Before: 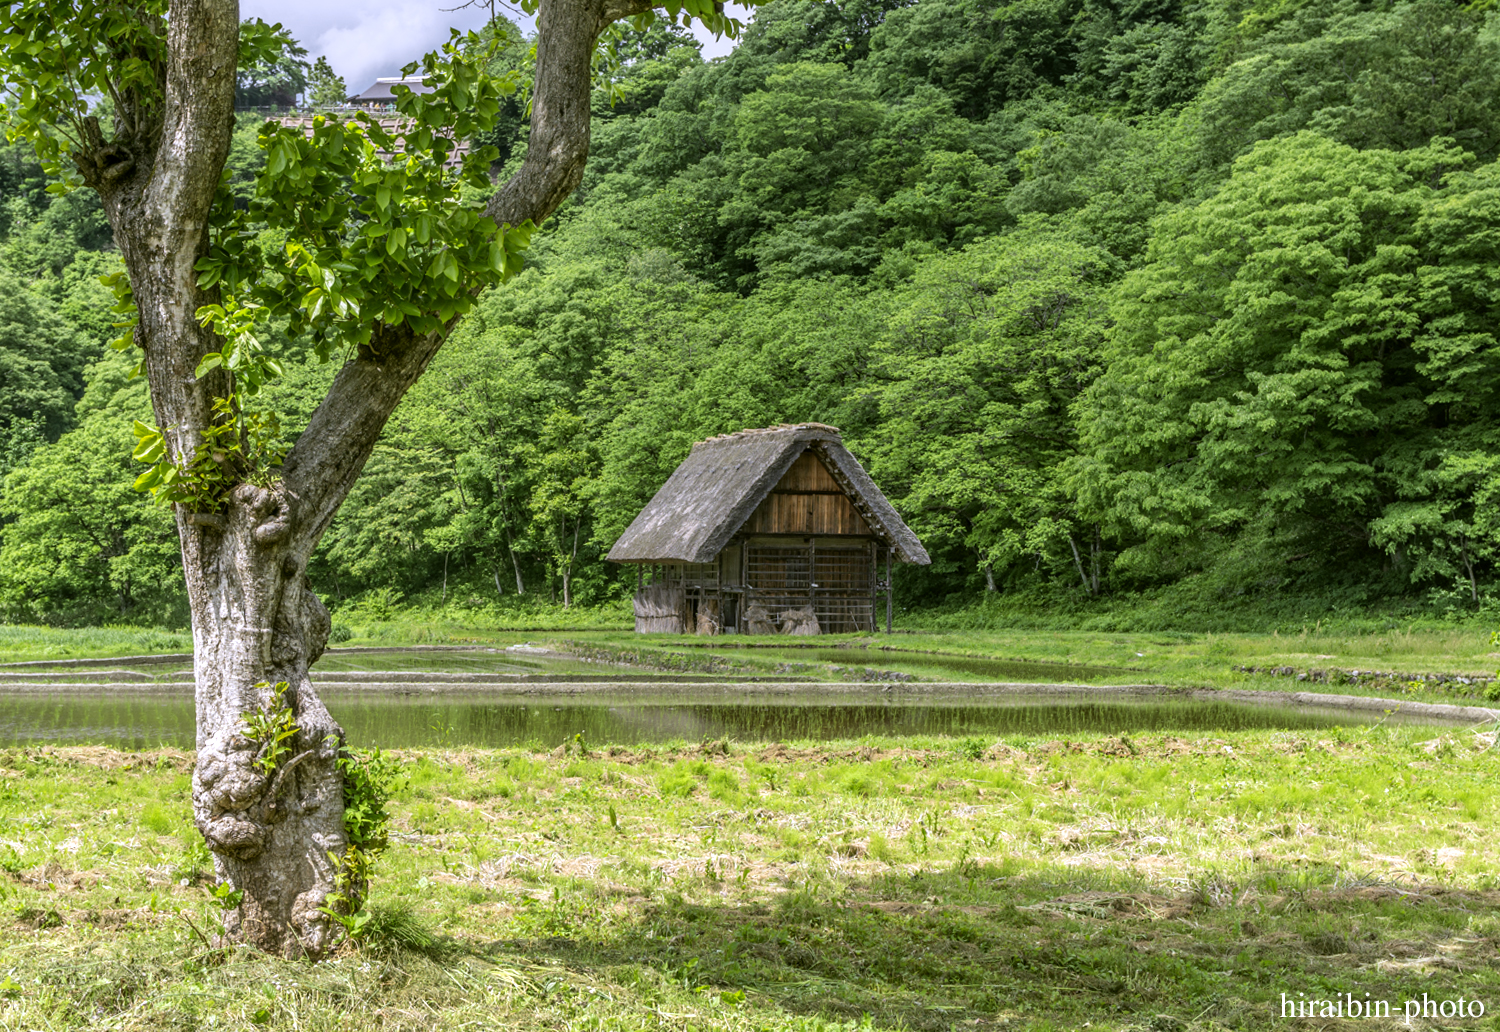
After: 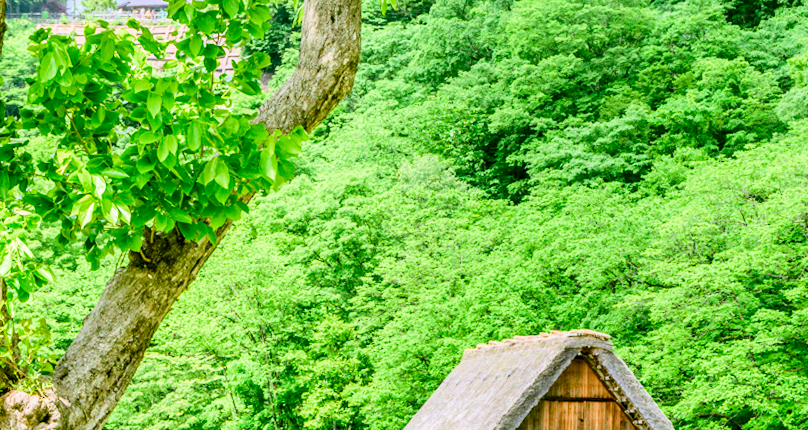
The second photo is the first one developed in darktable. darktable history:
contrast brightness saturation: contrast 0.19, brightness -0.106, saturation 0.211
filmic rgb: middle gray luminance 2.57%, black relative exposure -9.95 EV, white relative exposure 7 EV, dynamic range scaling 9.79%, target black luminance 0%, hardness 3.17, latitude 43.41%, contrast 0.686, highlights saturation mix 5.11%, shadows ↔ highlights balance 13.41%, add noise in highlights 0, color science v3 (2019), use custom middle-gray values true, contrast in highlights soft
crop: left 15.302%, top 9.027%, right 30.83%, bottom 49.126%
